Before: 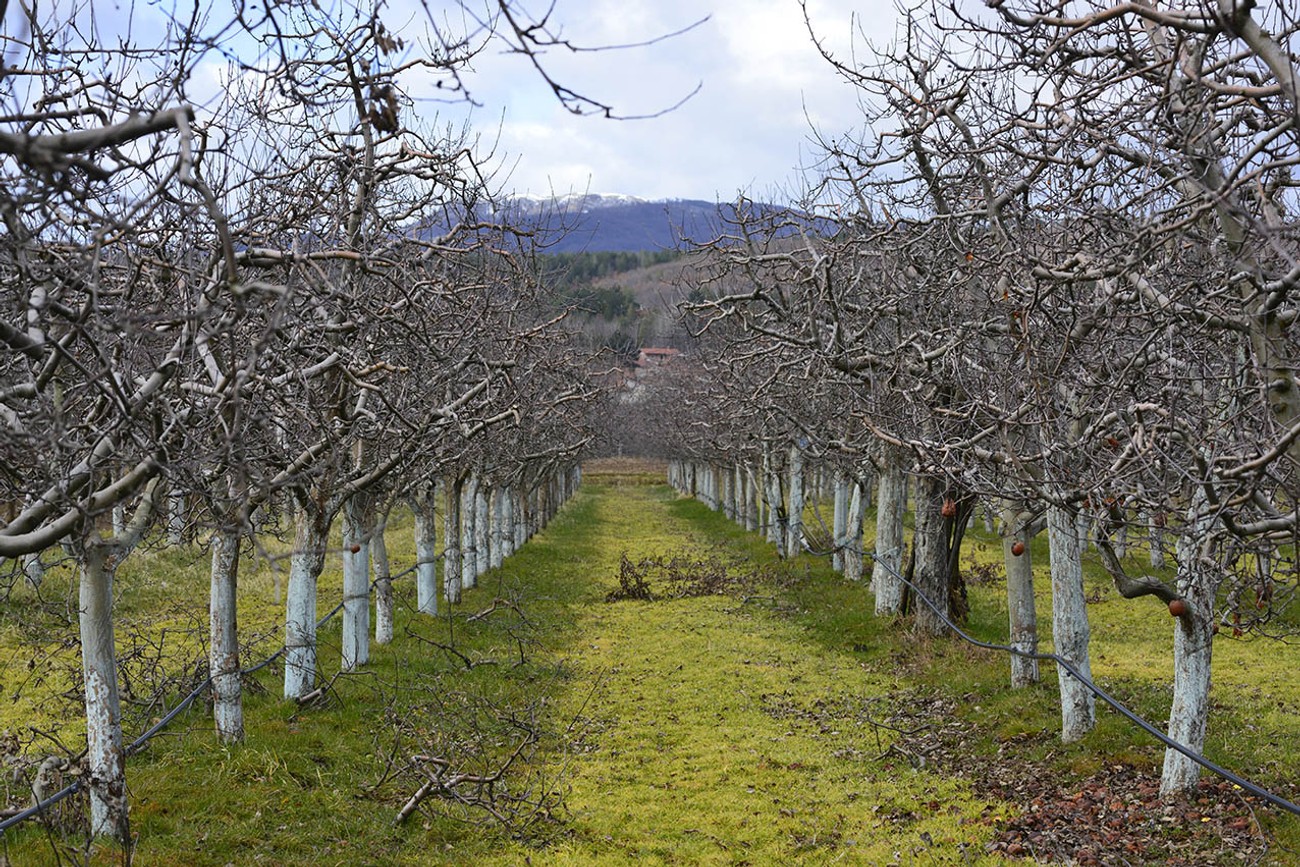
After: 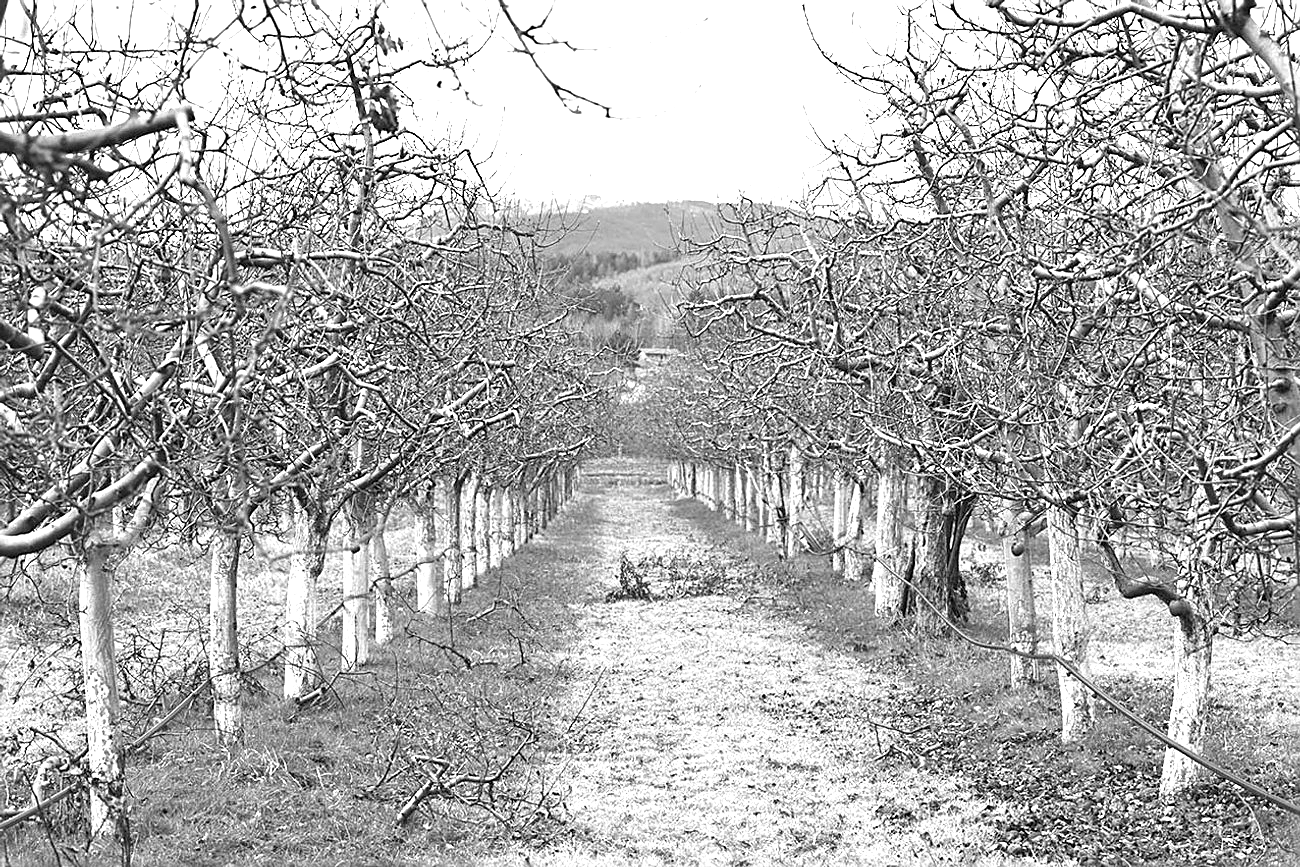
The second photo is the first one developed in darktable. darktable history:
monochrome: a 32, b 64, size 2.3
sharpen: on, module defaults
local contrast: mode bilateral grid, contrast 100, coarseness 100, detail 91%, midtone range 0.2
exposure: black level correction 0.001, exposure 1.735 EV, compensate highlight preservation false
